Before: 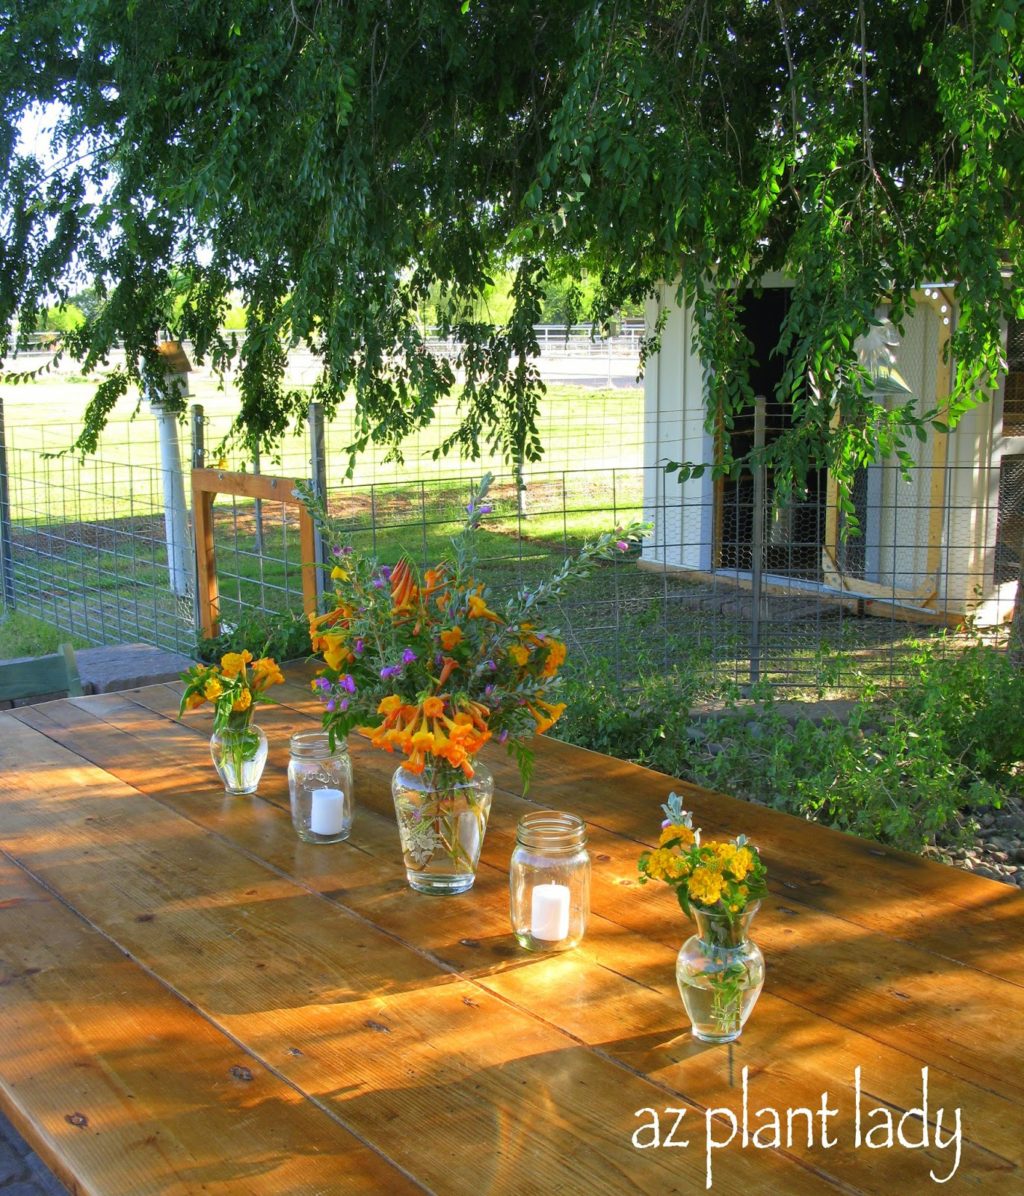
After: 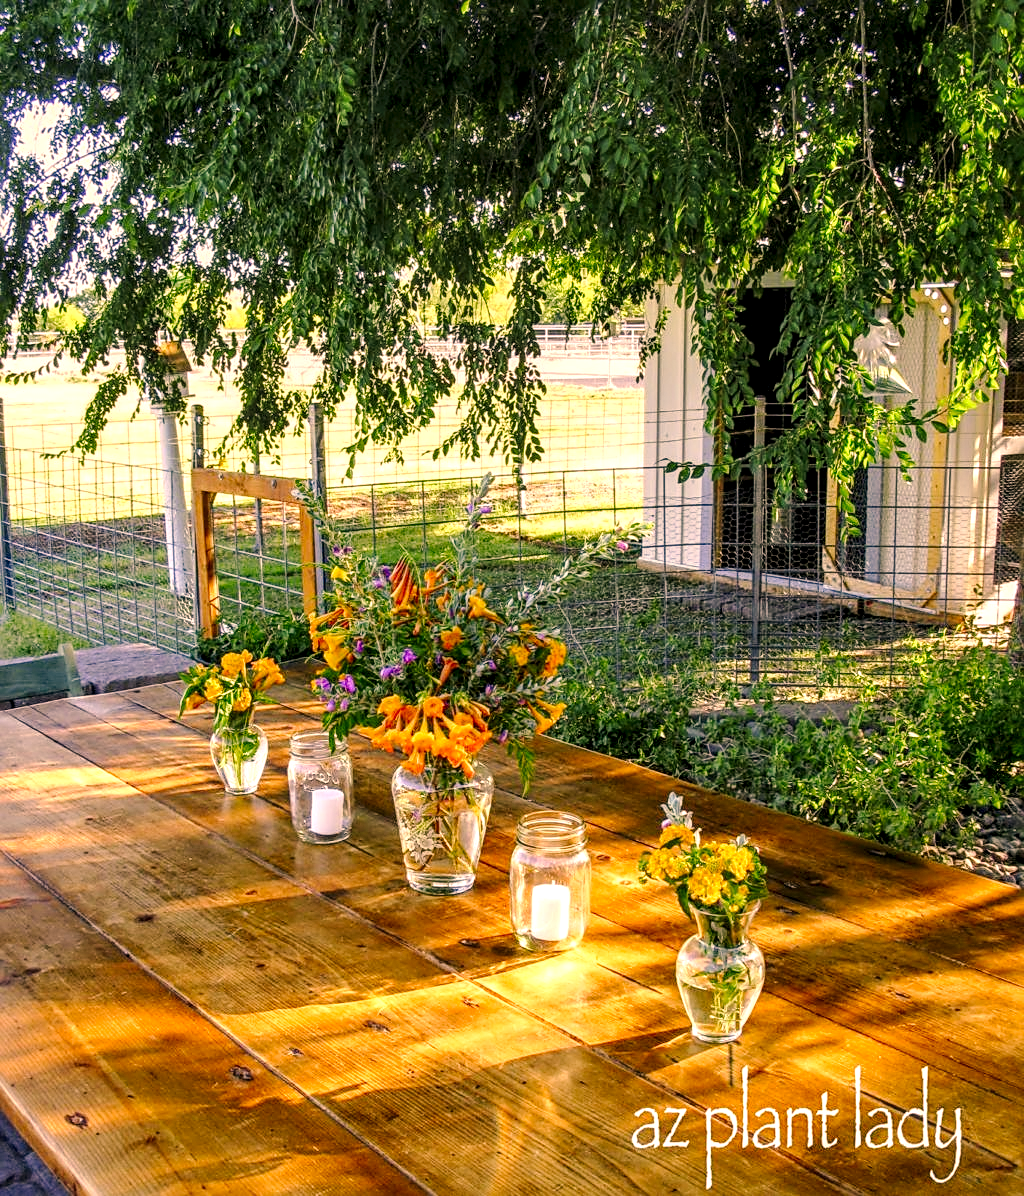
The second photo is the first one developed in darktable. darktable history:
sharpen: on, module defaults
tone curve: curves: ch0 [(0, 0) (0.003, 0.031) (0.011, 0.041) (0.025, 0.054) (0.044, 0.06) (0.069, 0.083) (0.1, 0.108) (0.136, 0.135) (0.177, 0.179) (0.224, 0.231) (0.277, 0.294) (0.335, 0.378) (0.399, 0.463) (0.468, 0.552) (0.543, 0.627) (0.623, 0.694) (0.709, 0.776) (0.801, 0.849) (0.898, 0.905) (1, 1)], preserve colors none
color correction: highlights a* 17.88, highlights b* 18.79
rgb levels: preserve colors max RGB
local contrast: highlights 12%, shadows 38%, detail 183%, midtone range 0.471
